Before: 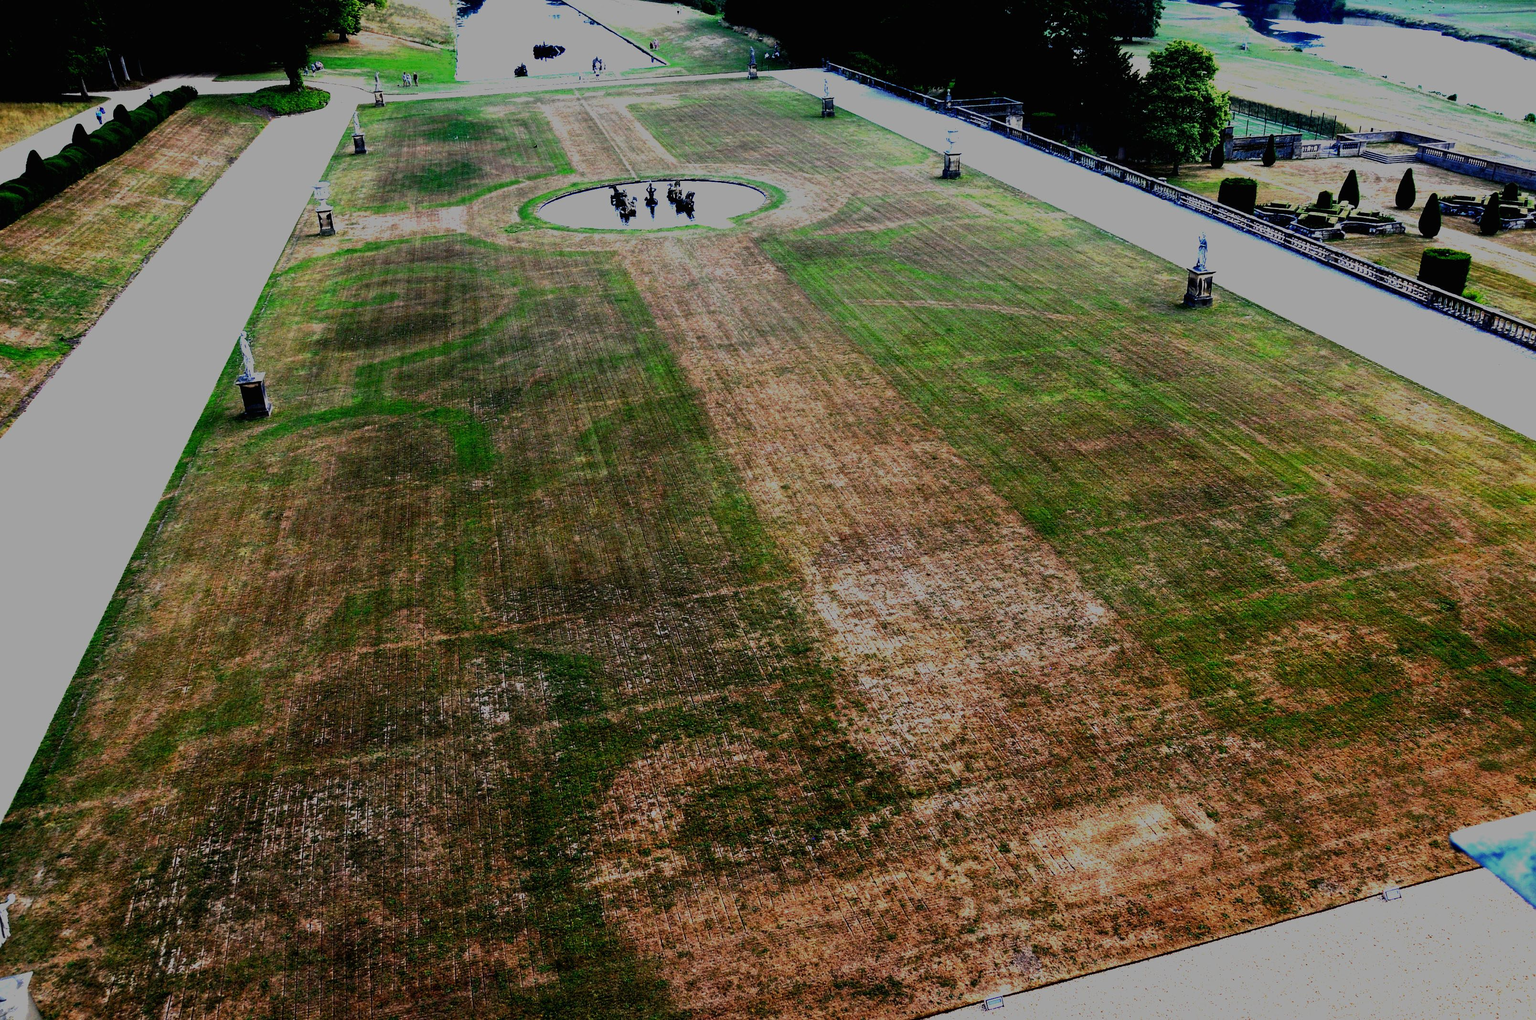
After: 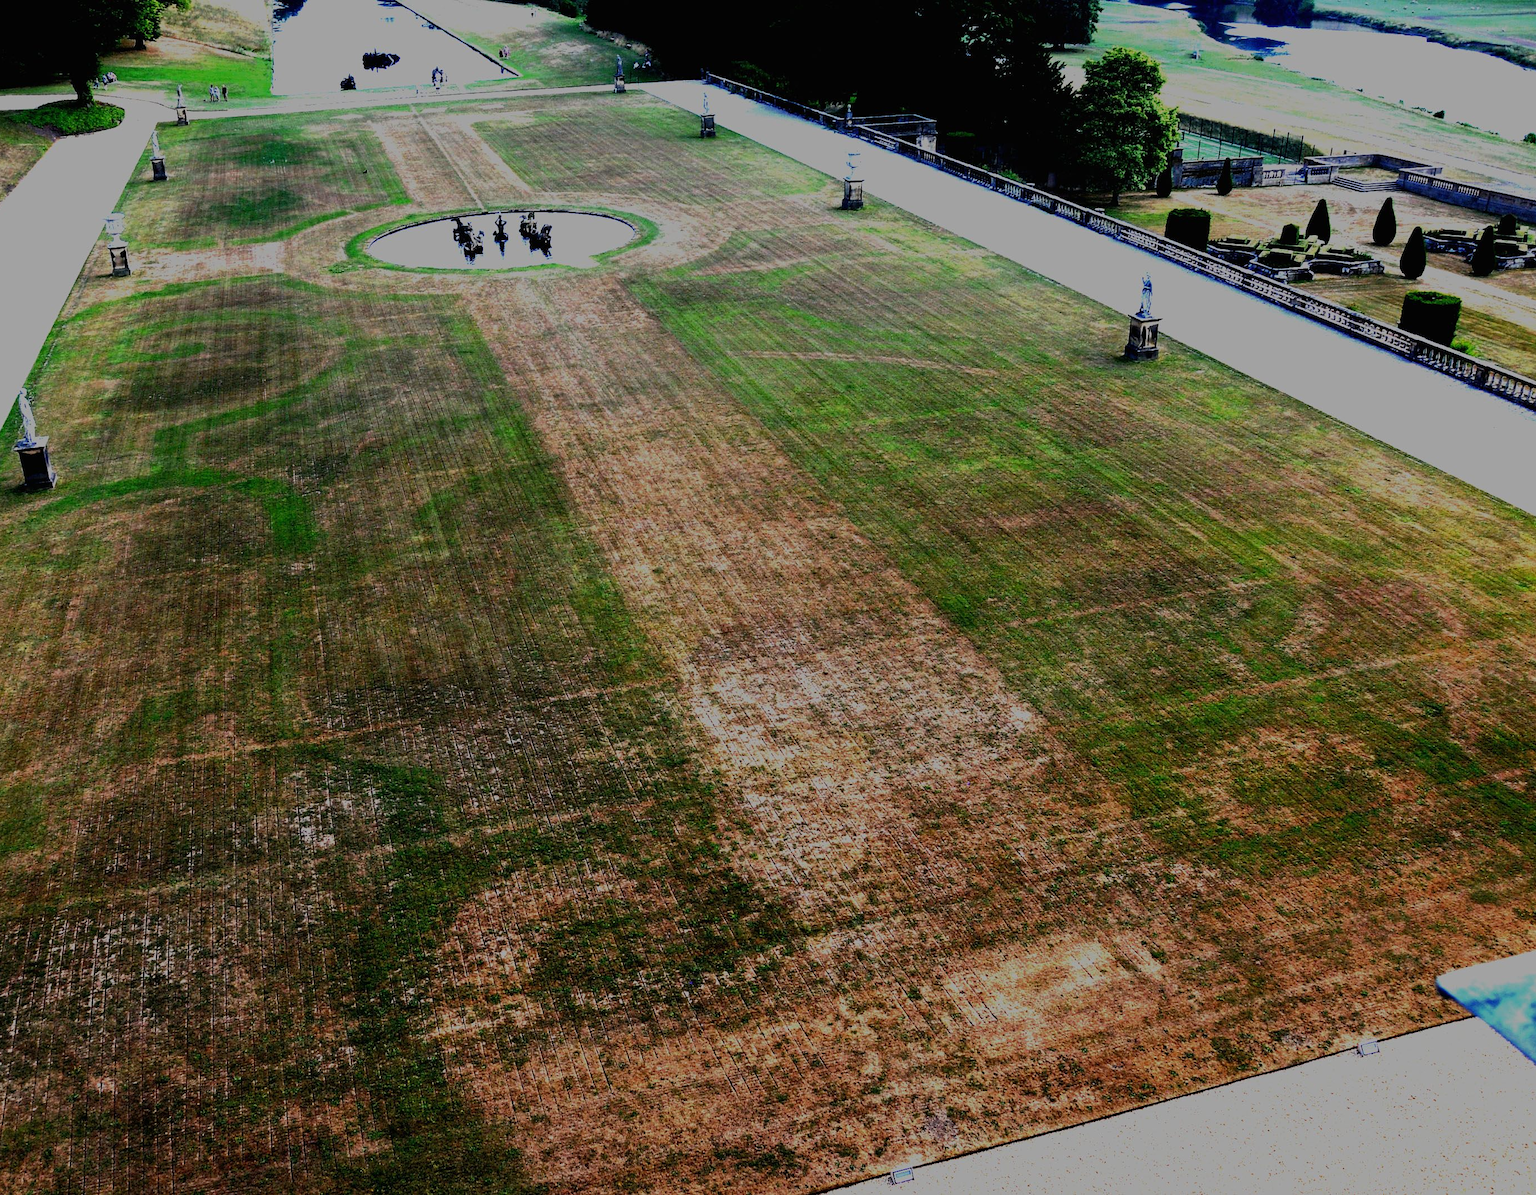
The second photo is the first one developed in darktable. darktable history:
crop and rotate: left 14.635%
